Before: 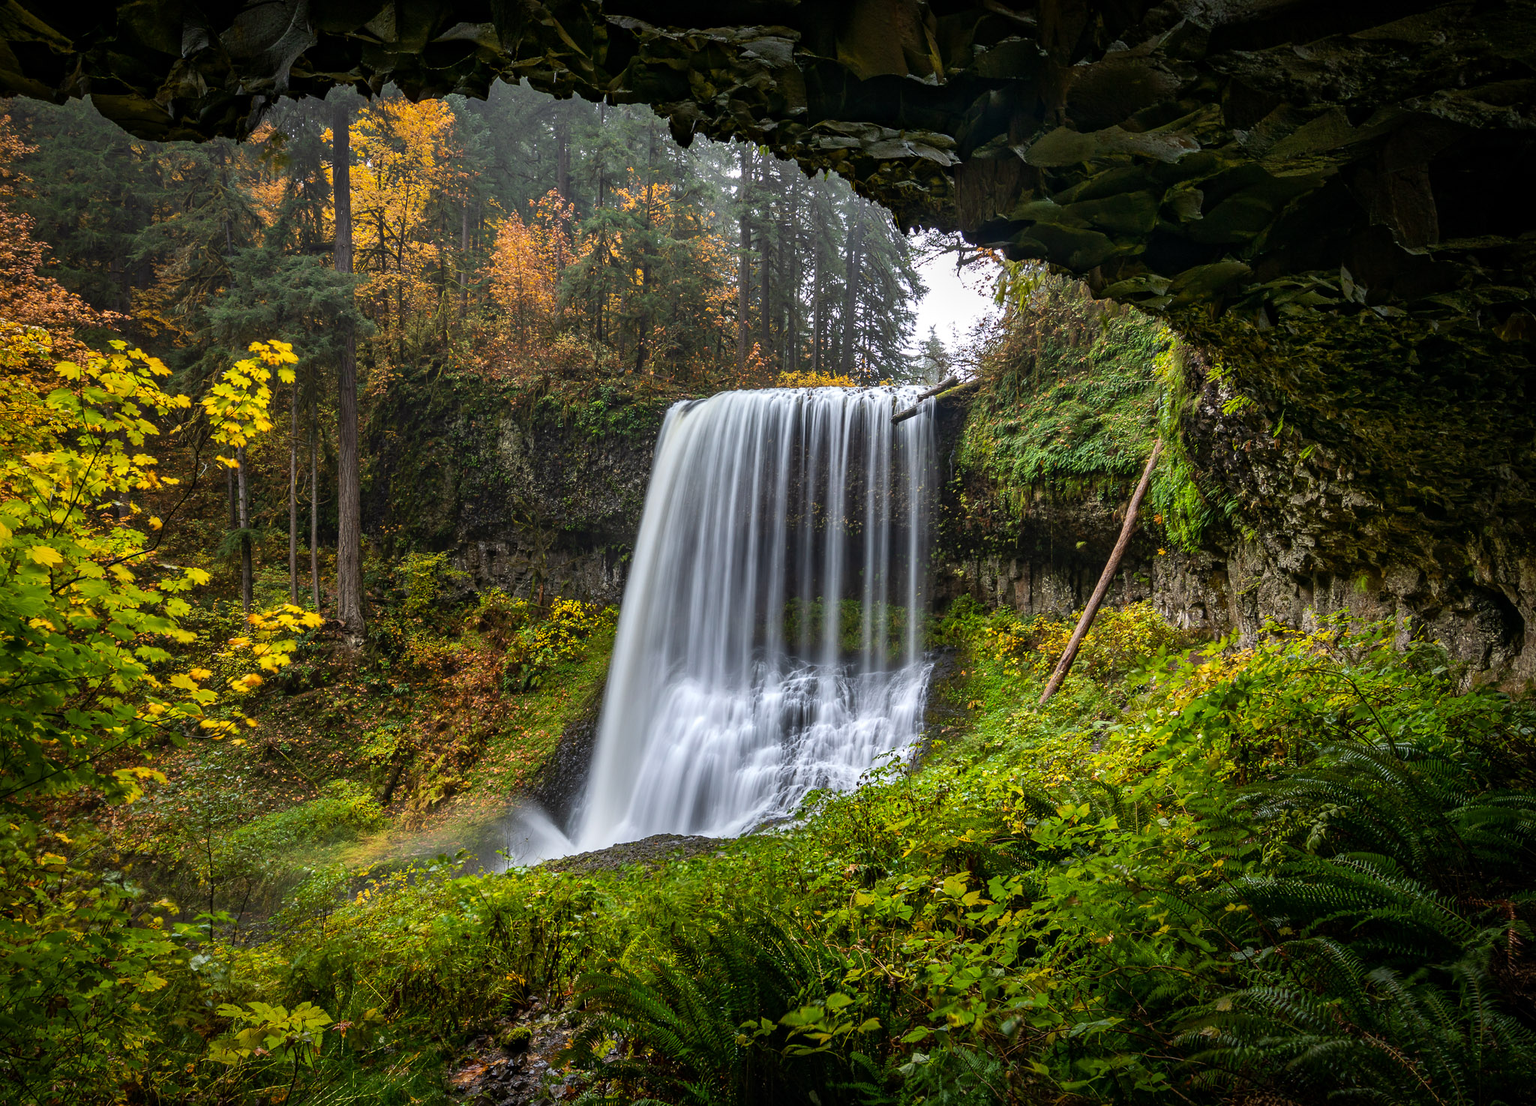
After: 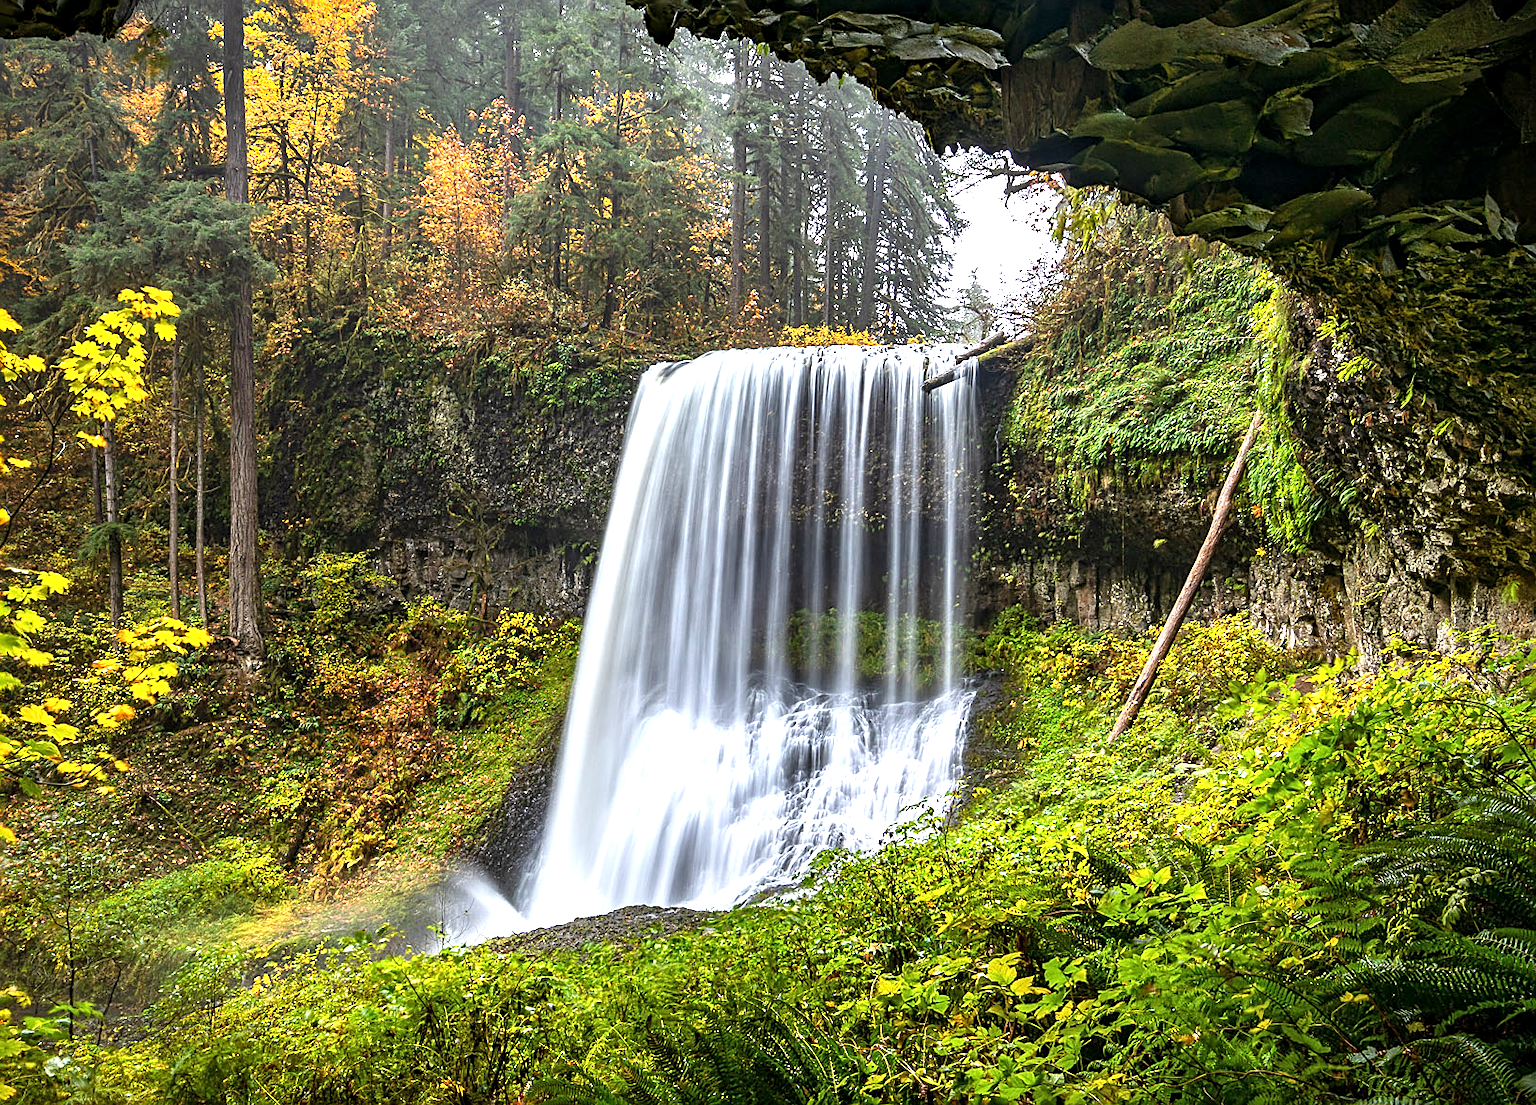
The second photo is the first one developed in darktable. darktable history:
exposure: black level correction 0, exposure 1 EV, compensate exposure bias true, compensate highlight preservation false
local contrast: highlights 100%, shadows 100%, detail 120%, midtone range 0.2
sharpen: on, module defaults
crop and rotate: left 10.071%, top 10.071%, right 10.02%, bottom 10.02%
